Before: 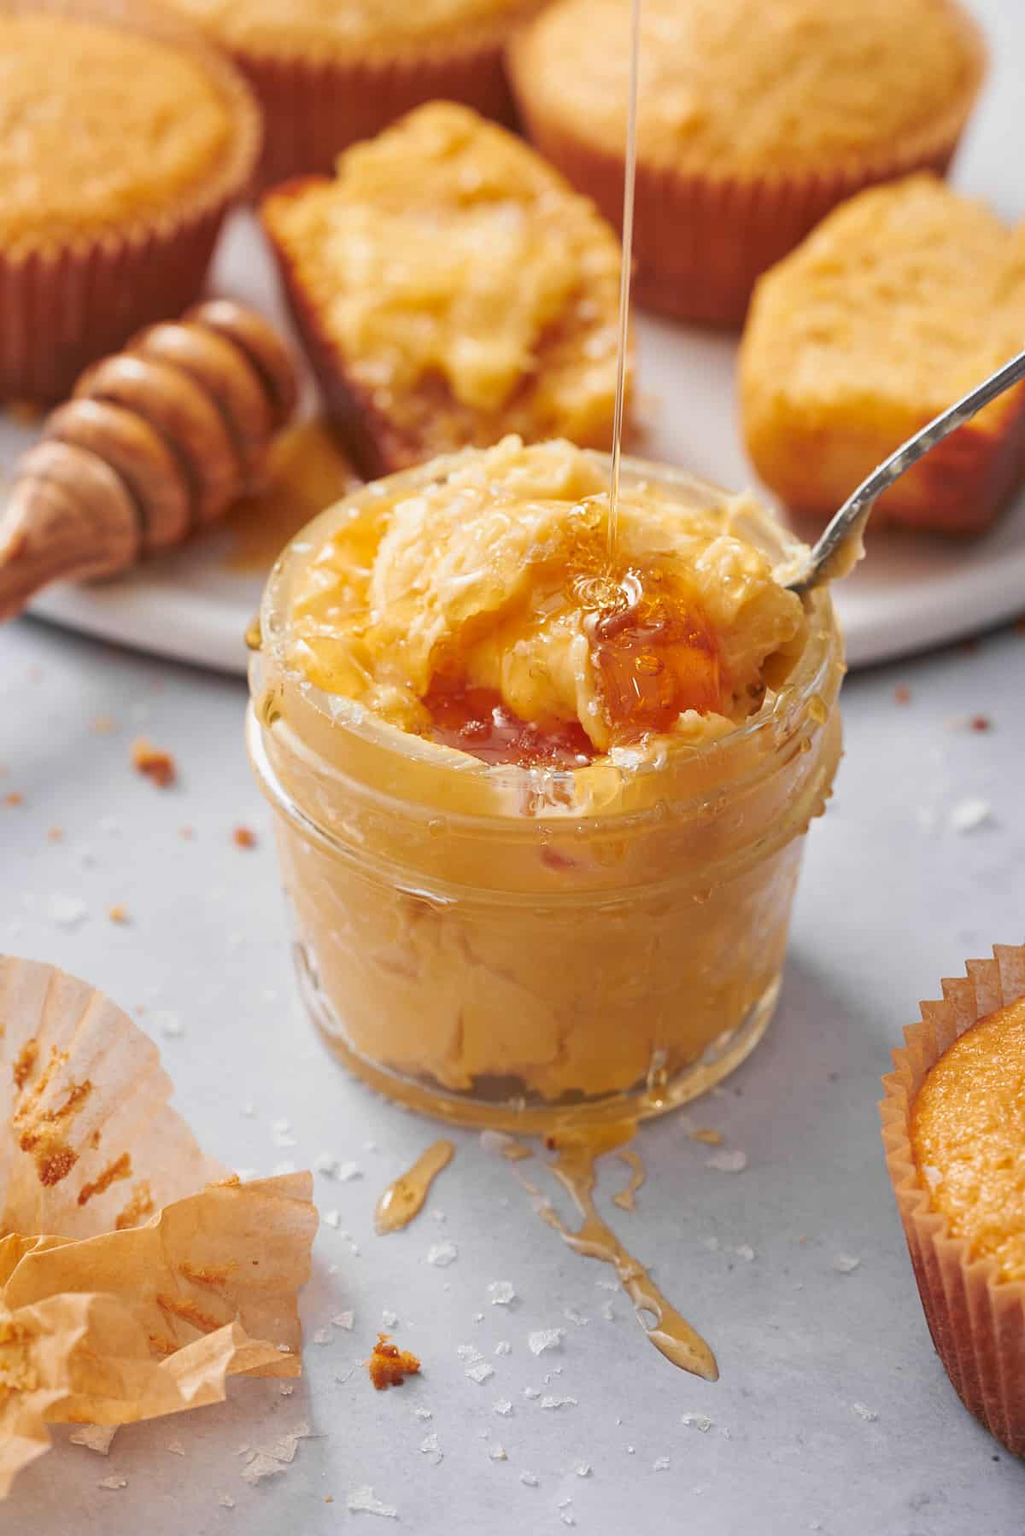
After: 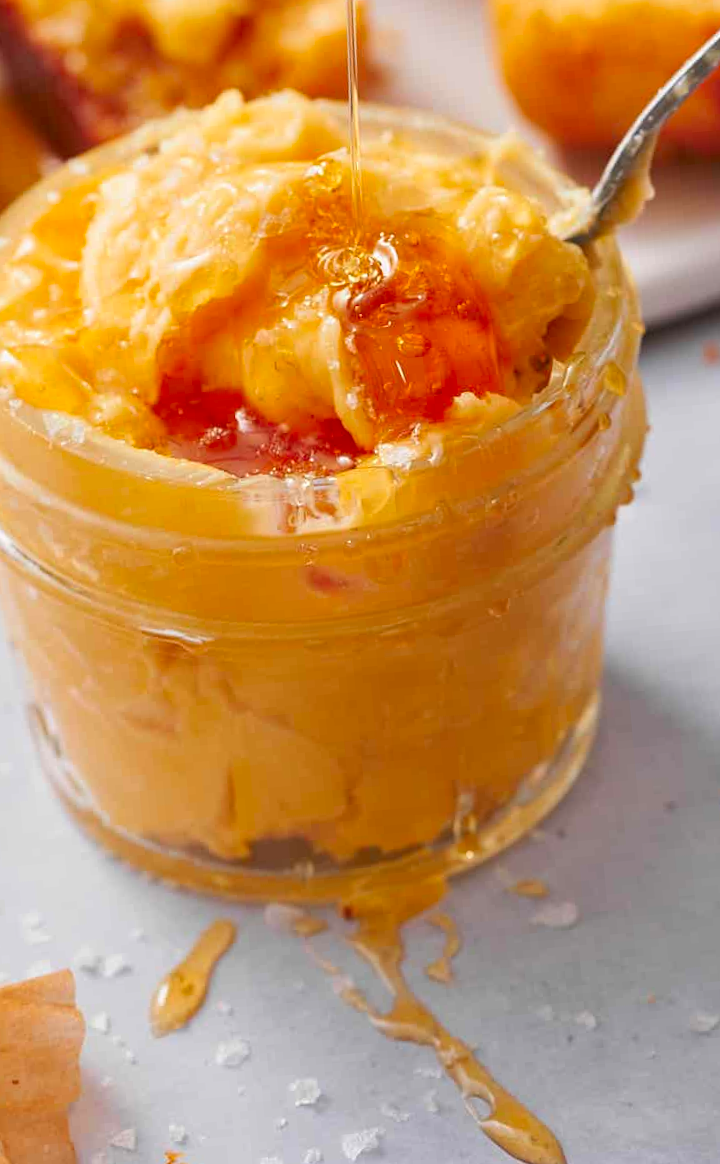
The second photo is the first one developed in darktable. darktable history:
rotate and perspective: rotation -5°, crop left 0.05, crop right 0.952, crop top 0.11, crop bottom 0.89
crop and rotate: left 28.256%, top 17.734%, right 12.656%, bottom 3.573%
color correction: saturation 1.32
